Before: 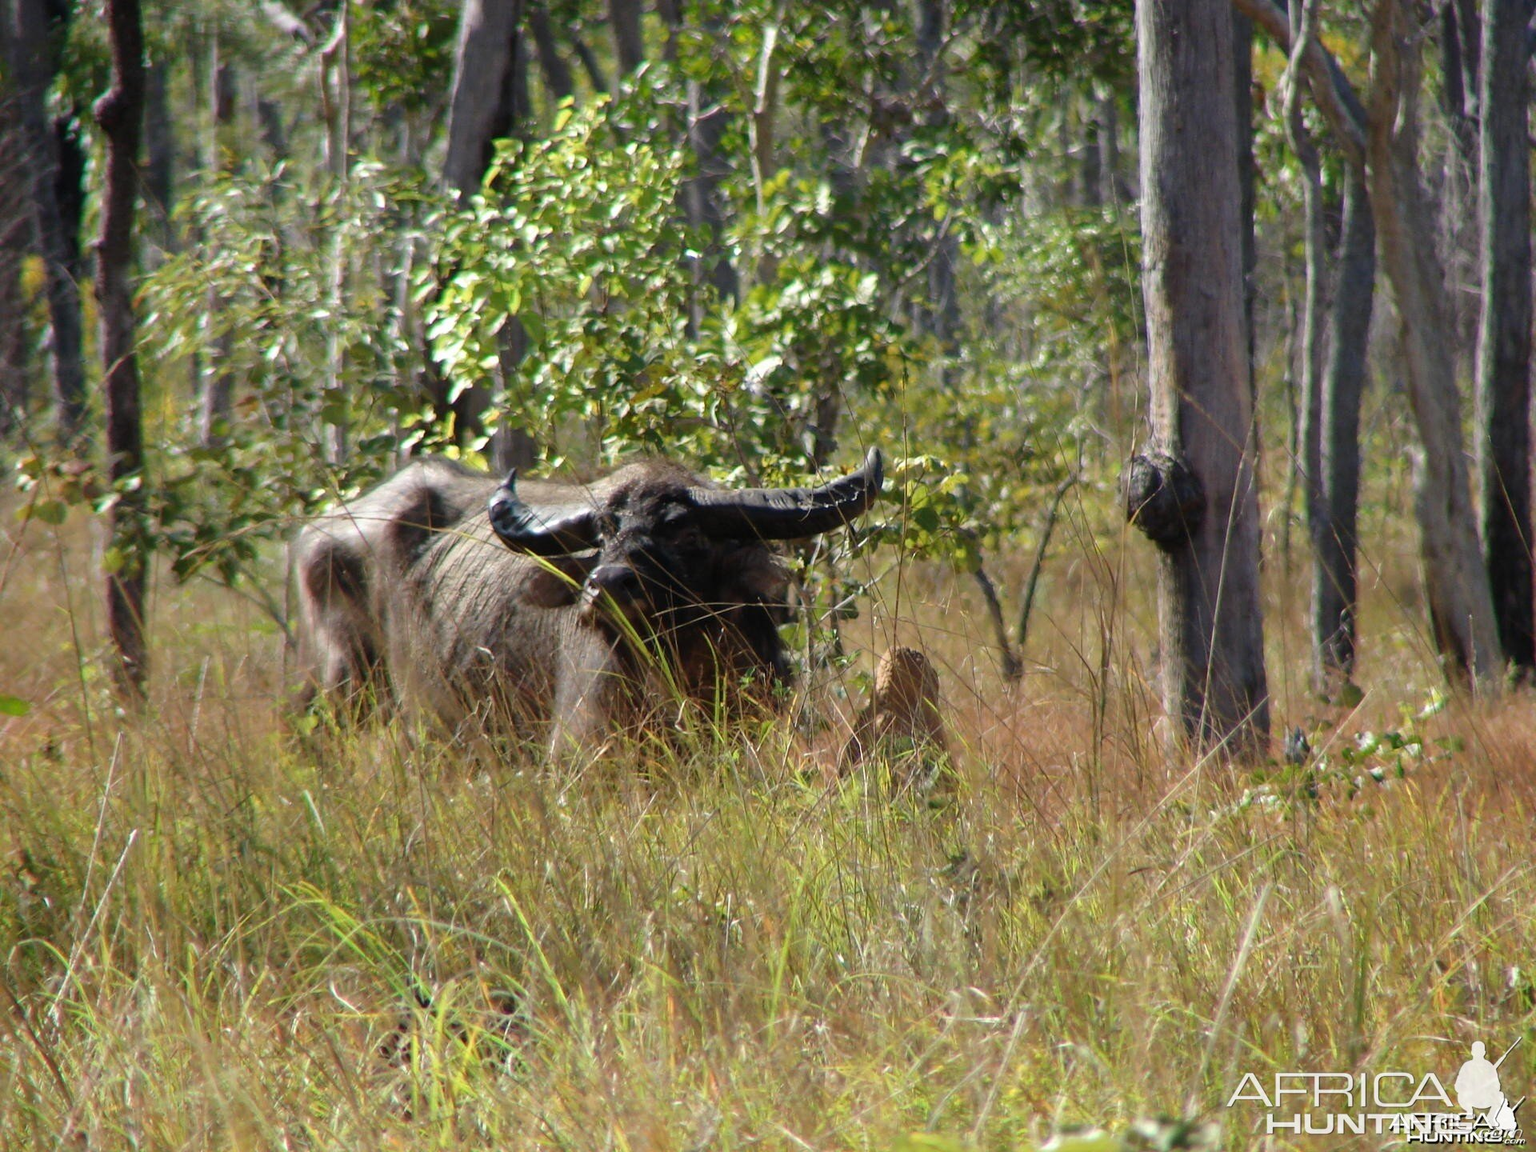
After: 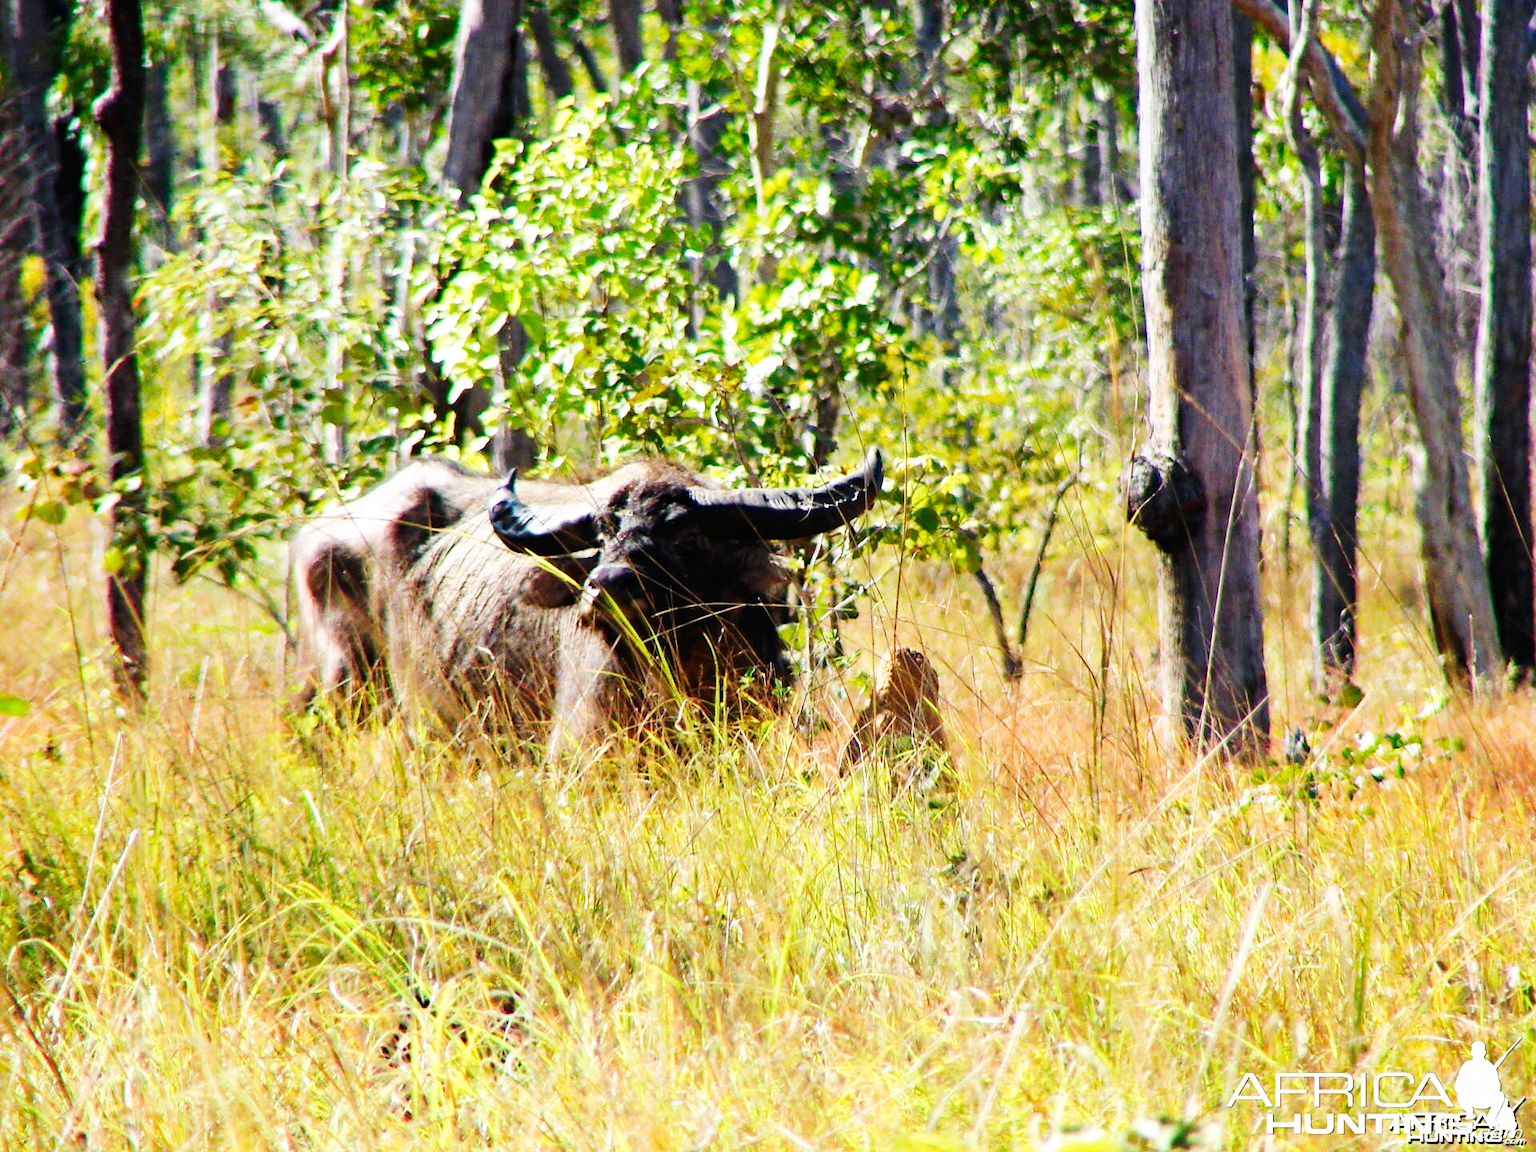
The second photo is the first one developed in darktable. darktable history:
haze removal: compatibility mode true, adaptive false
contrast brightness saturation: contrast 0.097, brightness 0.025, saturation 0.089
base curve: curves: ch0 [(0, 0) (0.007, 0.004) (0.027, 0.03) (0.046, 0.07) (0.207, 0.54) (0.442, 0.872) (0.673, 0.972) (1, 1)], preserve colors none
